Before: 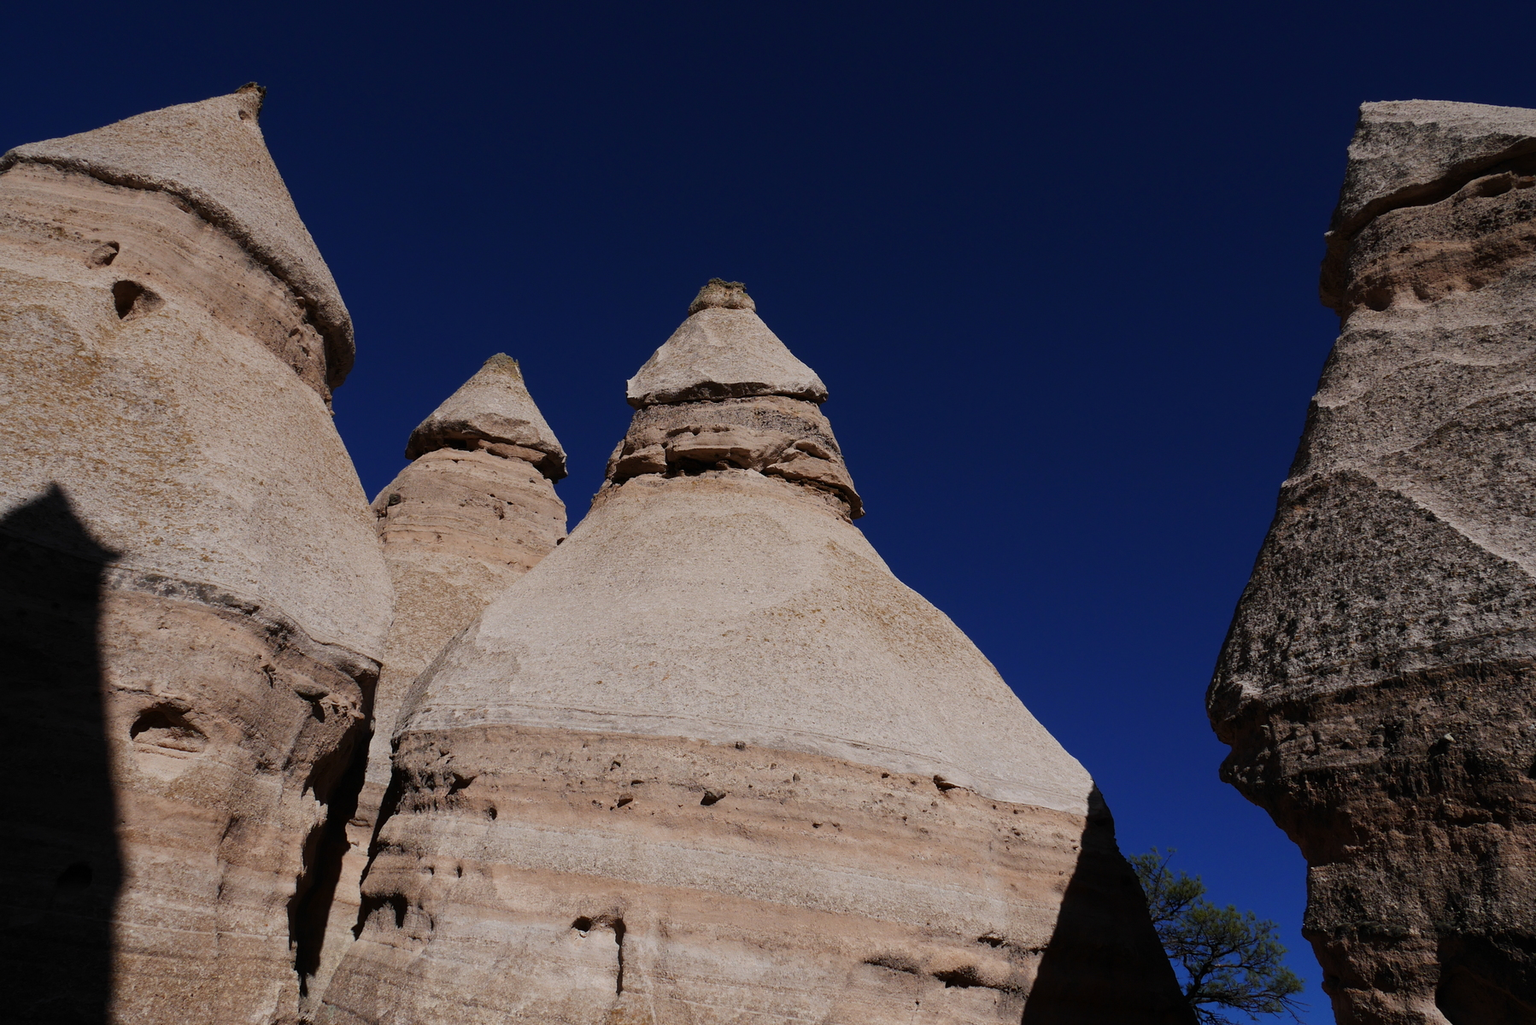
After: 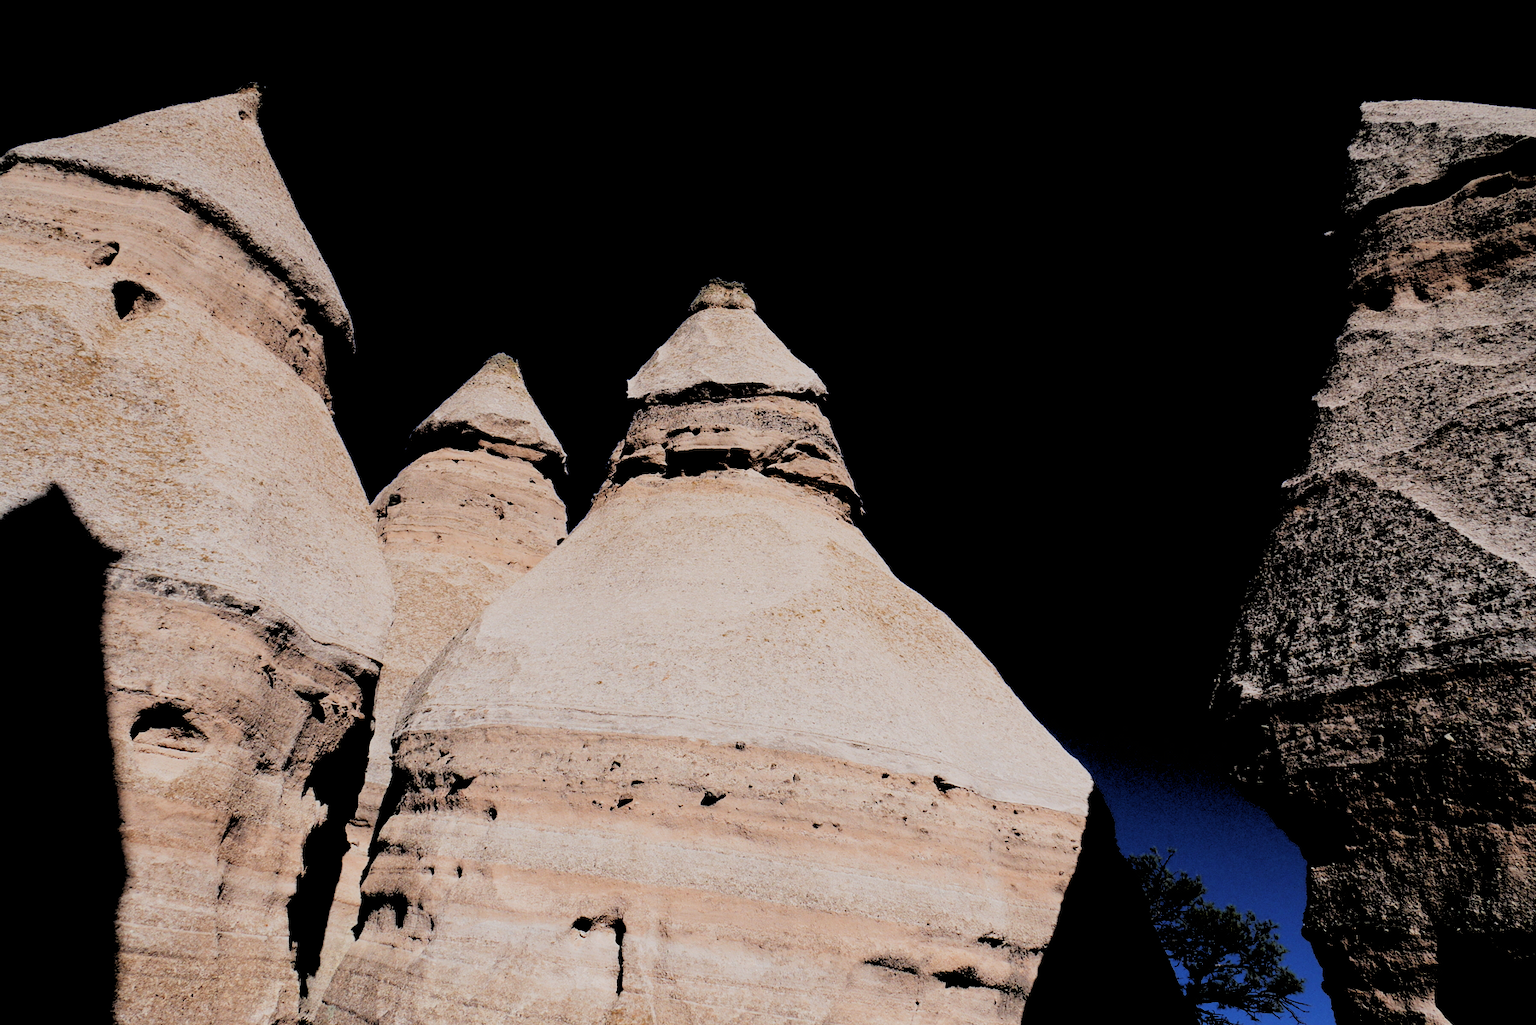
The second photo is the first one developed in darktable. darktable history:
rgb levels: levels [[0.027, 0.429, 0.996], [0, 0.5, 1], [0, 0.5, 1]]
filmic rgb: black relative exposure -5 EV, hardness 2.88, contrast 1.4, highlights saturation mix -30%
